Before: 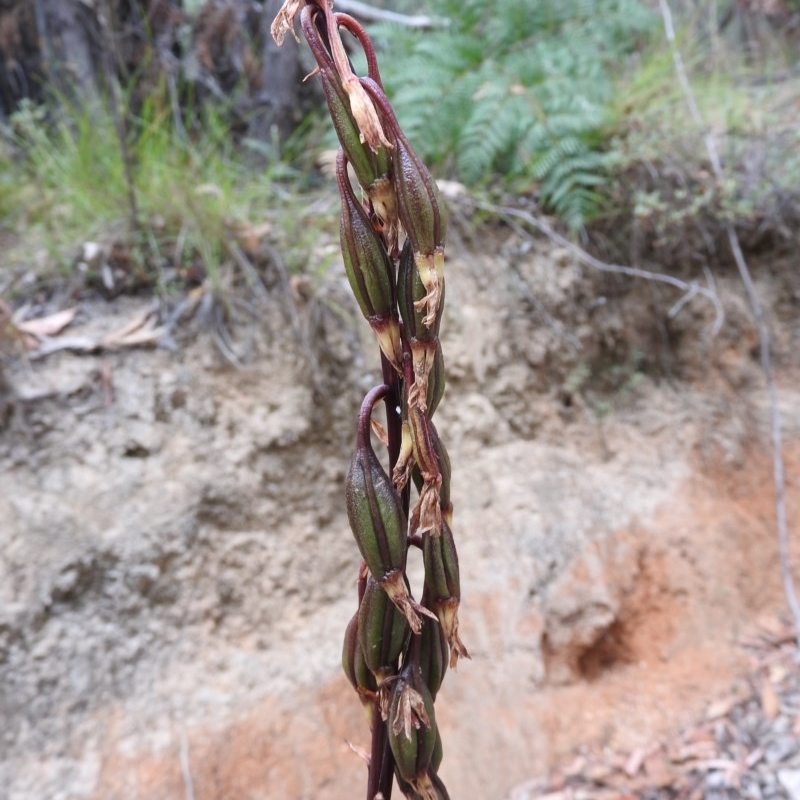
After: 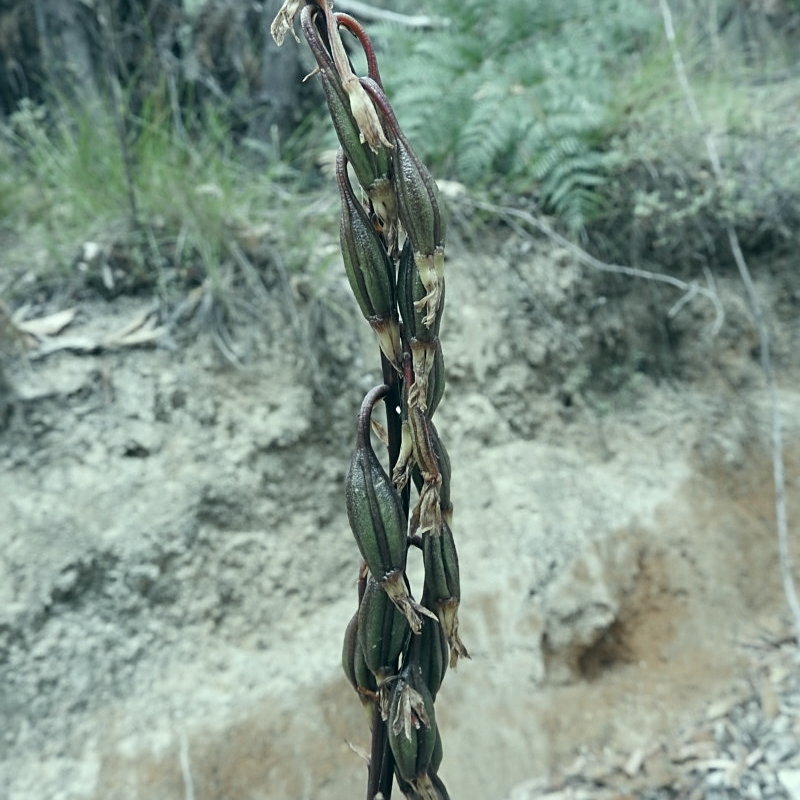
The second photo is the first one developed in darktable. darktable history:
color zones: curves: ch0 [(0, 0.48) (0.209, 0.398) (0.305, 0.332) (0.429, 0.493) (0.571, 0.5) (0.714, 0.5) (0.857, 0.5) (1, 0.48)]; ch1 [(0, 0.736) (0.143, 0.625) (0.225, 0.371) (0.429, 0.256) (0.571, 0.241) (0.714, 0.213) (0.857, 0.48) (1, 0.736)]; ch2 [(0, 0.448) (0.143, 0.498) (0.286, 0.5) (0.429, 0.5) (0.571, 0.5) (0.714, 0.5) (0.857, 0.5) (1, 0.448)]
sharpen: on, module defaults
color correction: highlights a* -19.52, highlights b* 9.8, shadows a* -19.62, shadows b* -10.03
